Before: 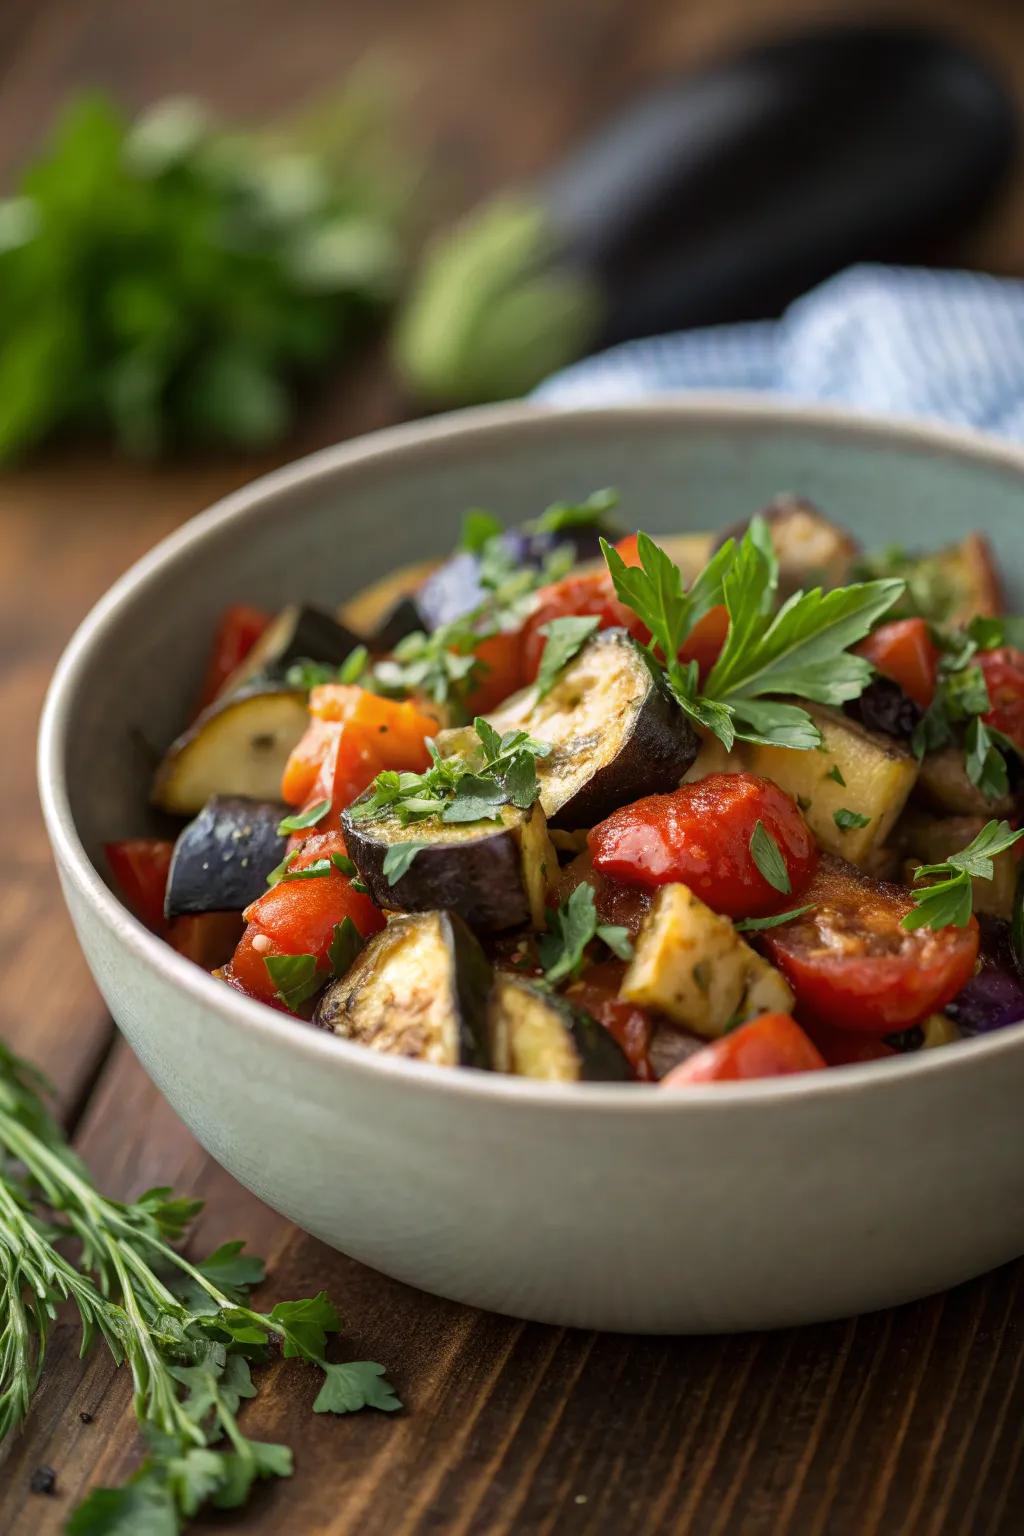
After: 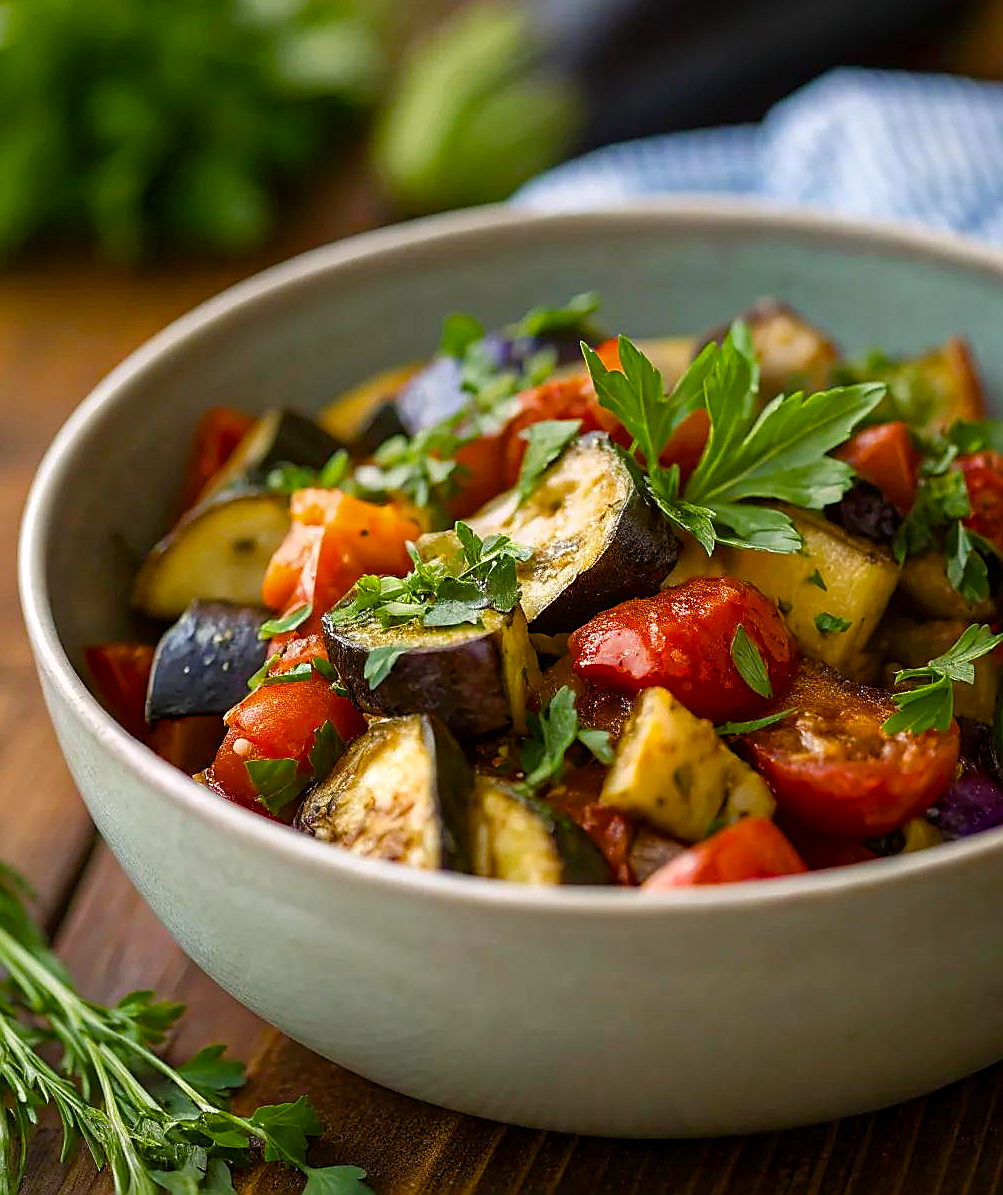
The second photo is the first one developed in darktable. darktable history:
sharpen: radius 1.414, amount 1.233, threshold 0.678
color balance rgb: power › hue 314.87°, highlights gain › chroma 0.201%, highlights gain › hue 330.71°, perceptual saturation grading › global saturation 34.561%, perceptual saturation grading › highlights -24.946%, perceptual saturation grading › shadows 50.098%
crop and rotate: left 1.869%, top 12.781%, right 0.135%, bottom 9.379%
